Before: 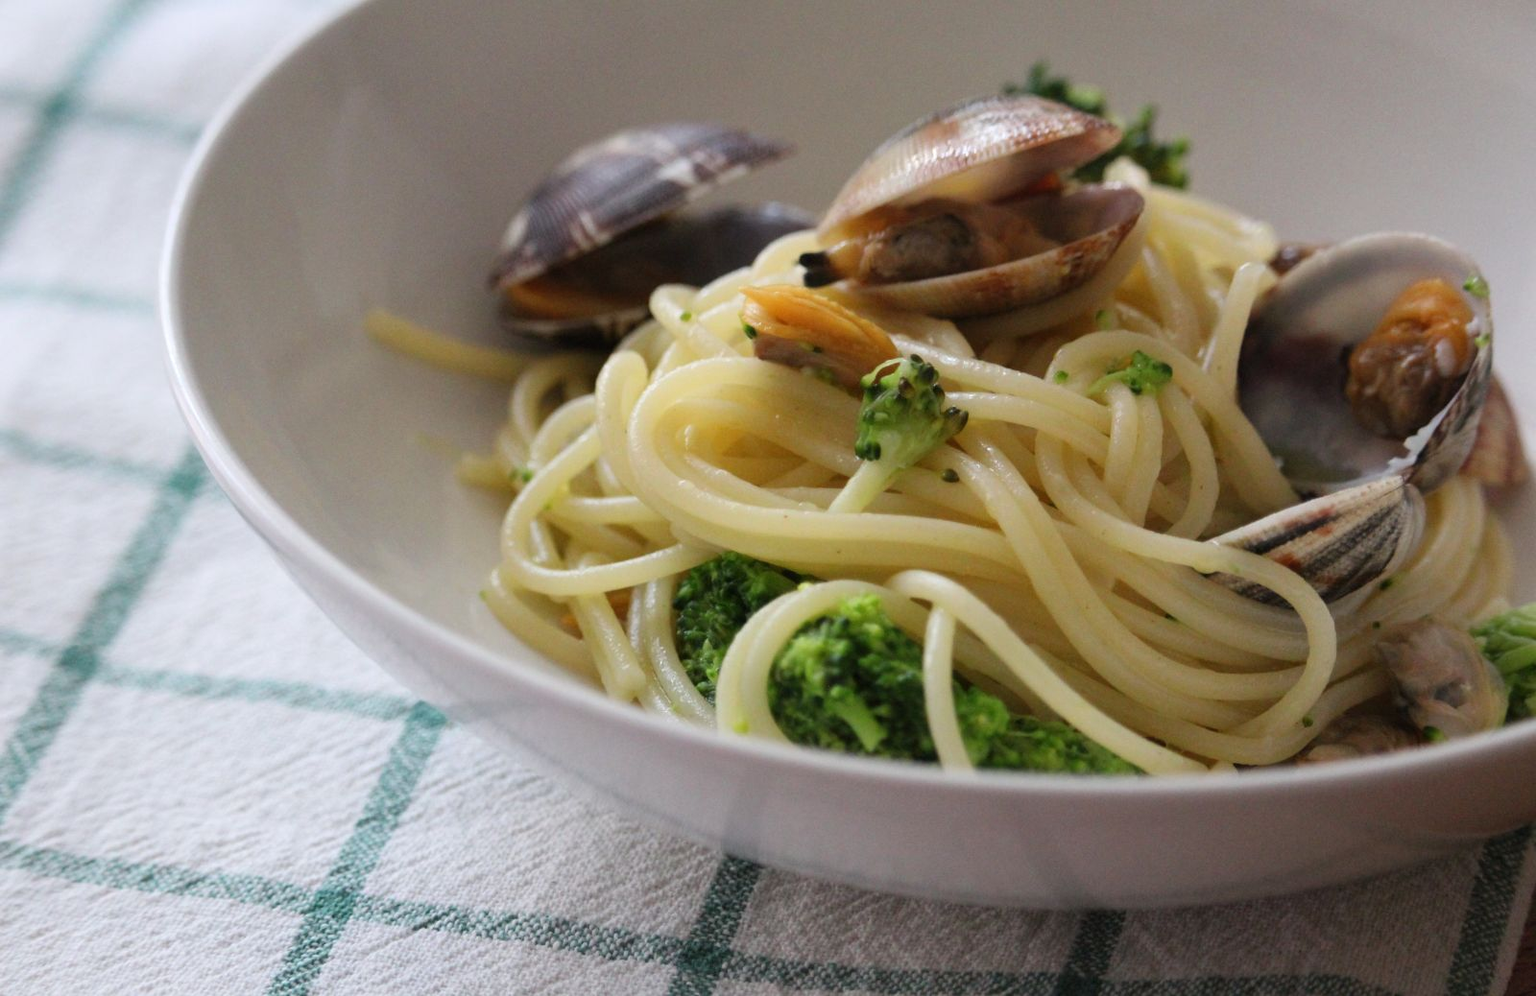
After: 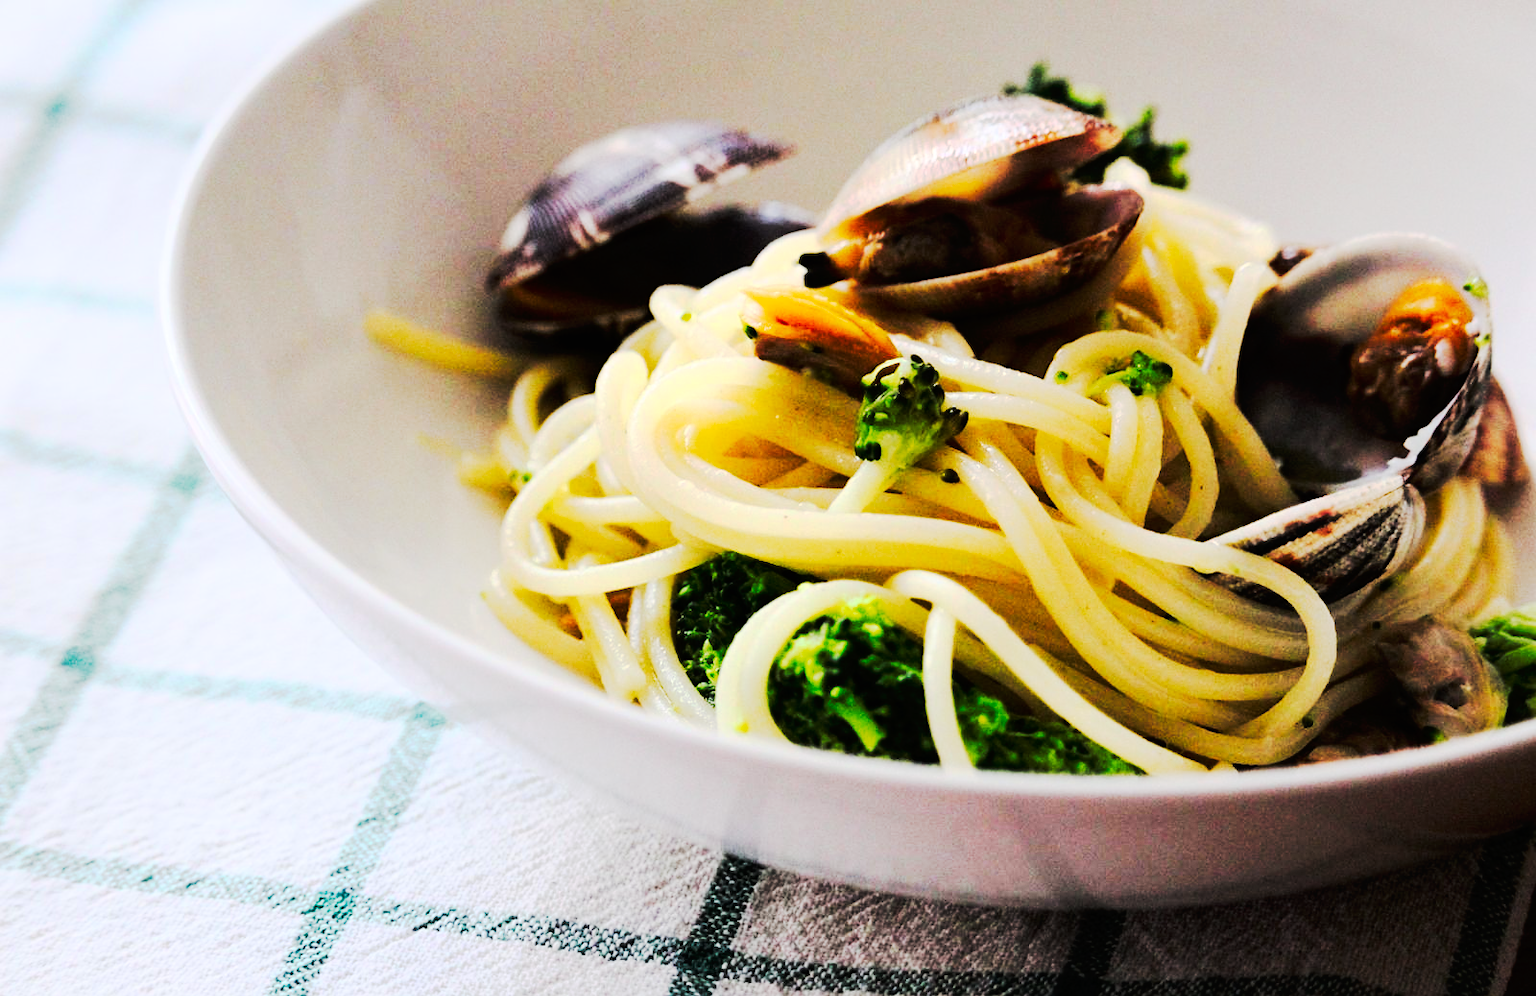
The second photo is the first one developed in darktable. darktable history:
base curve: curves: ch0 [(0, 0) (0.04, 0.03) (0.133, 0.232) (0.448, 0.748) (0.843, 0.968) (1, 1)], preserve colors average RGB
sharpen: amount 0.202
tone curve: curves: ch0 [(0, 0) (0.003, 0.002) (0.011, 0.004) (0.025, 0.005) (0.044, 0.009) (0.069, 0.013) (0.1, 0.017) (0.136, 0.036) (0.177, 0.066) (0.224, 0.102) (0.277, 0.143) (0.335, 0.197) (0.399, 0.268) (0.468, 0.389) (0.543, 0.549) (0.623, 0.714) (0.709, 0.801) (0.801, 0.854) (0.898, 0.9) (1, 1)], preserve colors none
